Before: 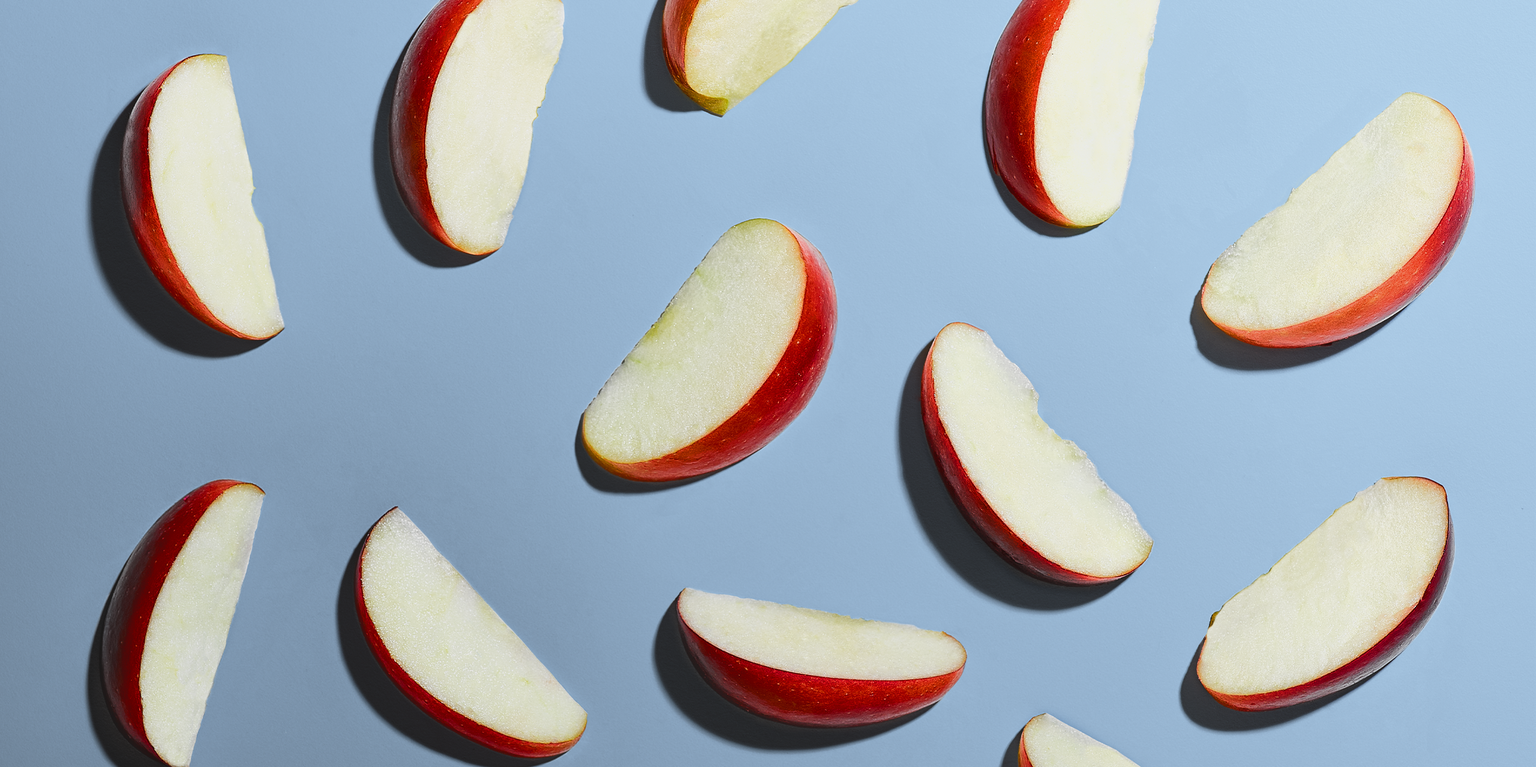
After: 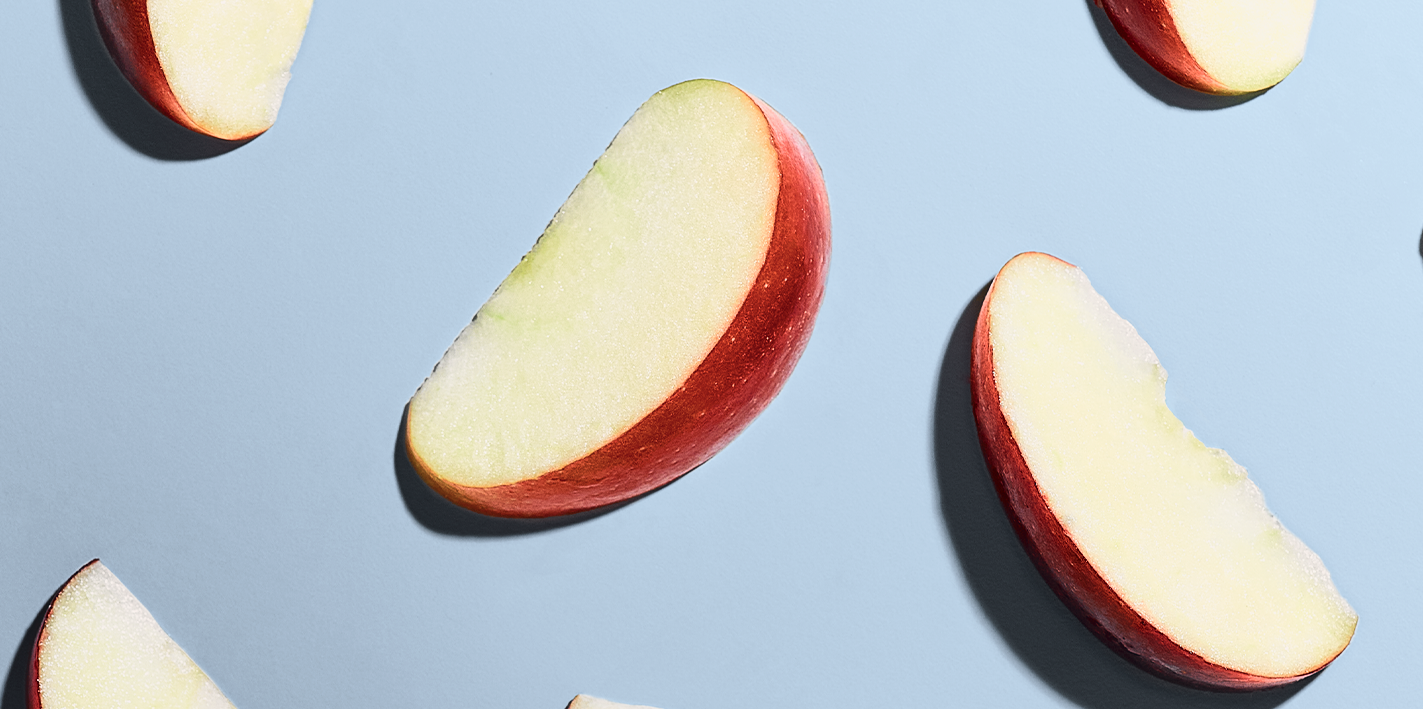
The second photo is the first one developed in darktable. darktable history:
crop and rotate: left 22.056%, top 22.308%, right 22.323%, bottom 22.186%
tone curve: curves: ch0 [(0, 0) (0.051, 0.03) (0.096, 0.071) (0.241, 0.247) (0.455, 0.525) (0.594, 0.697) (0.741, 0.845) (0.871, 0.933) (1, 0.984)]; ch1 [(0, 0) (0.1, 0.038) (0.318, 0.243) (0.399, 0.351) (0.478, 0.469) (0.499, 0.499) (0.534, 0.549) (0.565, 0.594) (0.601, 0.634) (0.666, 0.7) (1, 1)]; ch2 [(0, 0) (0.453, 0.45) (0.479, 0.483) (0.504, 0.499) (0.52, 0.519) (0.541, 0.559) (0.592, 0.612) (0.824, 0.815) (1, 1)], color space Lab, independent channels, preserve colors none
exposure: compensate highlight preservation false
color correction: highlights a* 2.82, highlights b* 5.01, shadows a* -1.51, shadows b* -4.93, saturation 0.789
